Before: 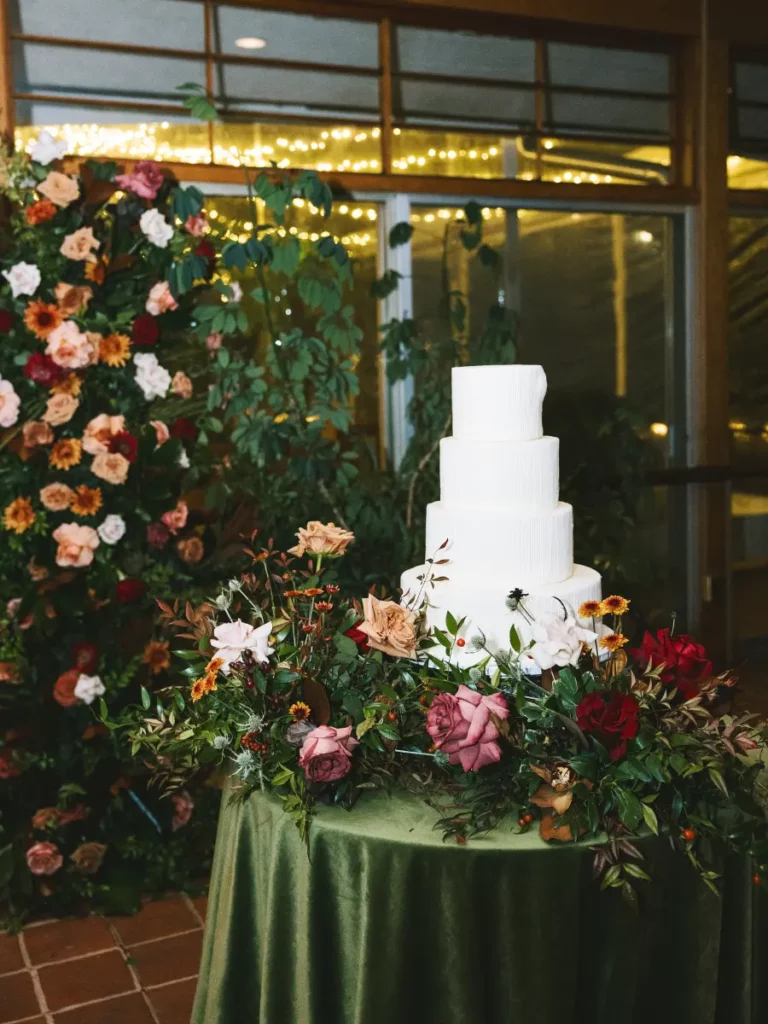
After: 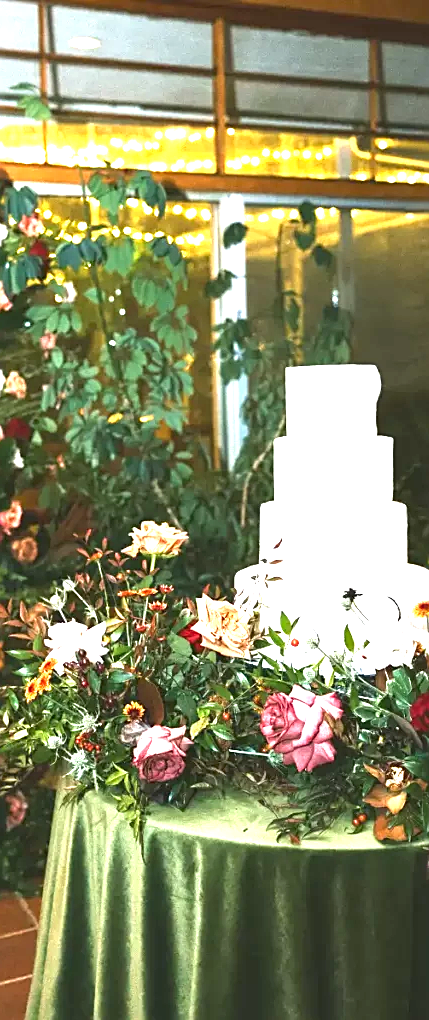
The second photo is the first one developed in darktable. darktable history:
exposure: black level correction 0.001, exposure 1.84 EV, compensate highlight preservation false
crop: left 21.674%, right 22.086%
sharpen: on, module defaults
